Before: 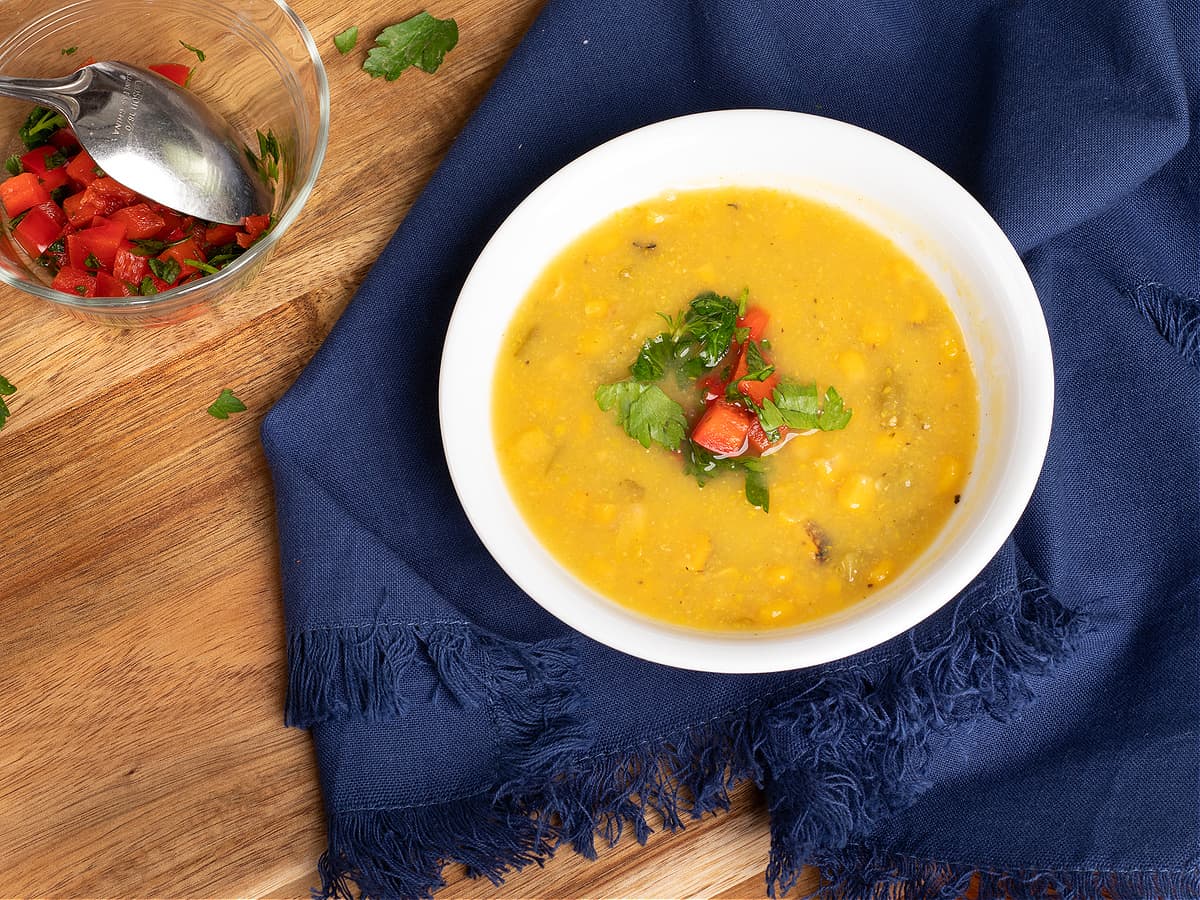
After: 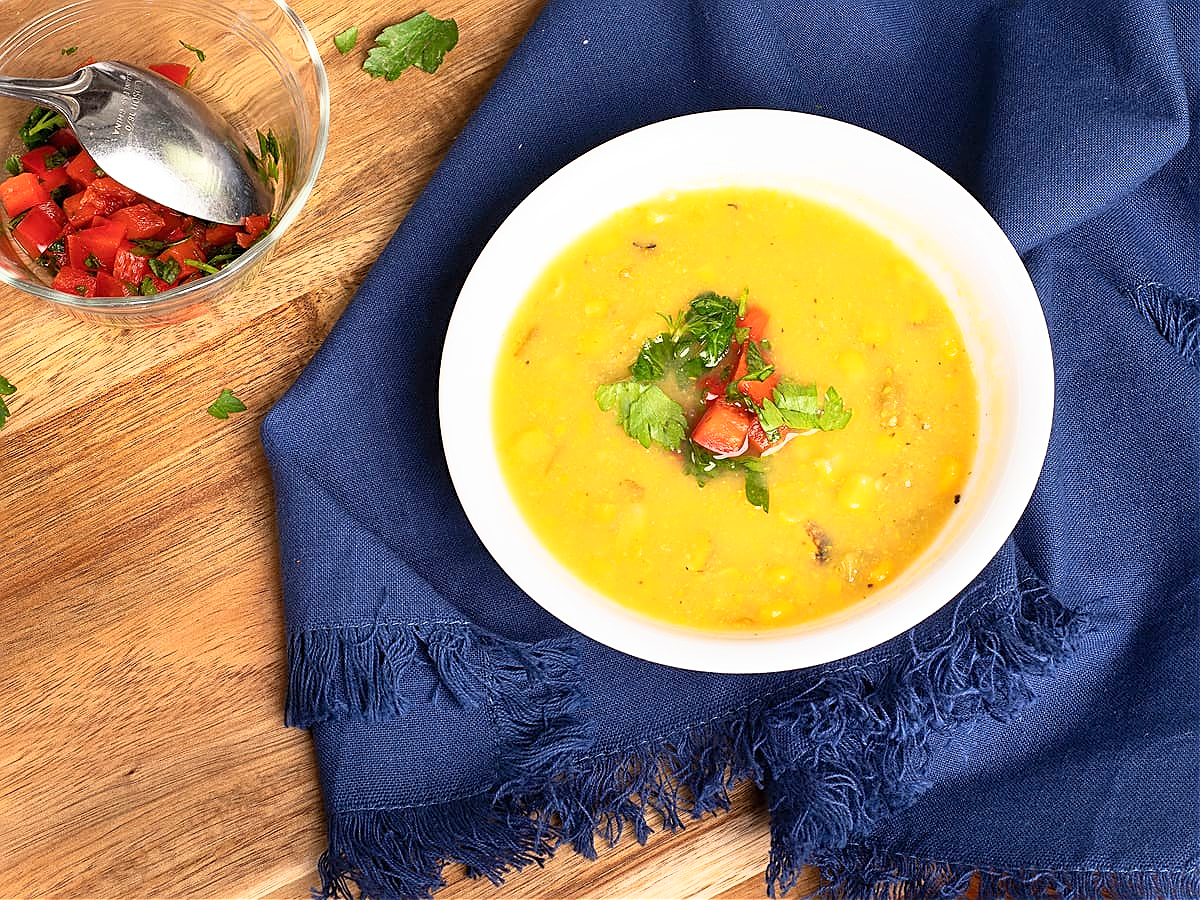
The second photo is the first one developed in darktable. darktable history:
base curve: curves: ch0 [(0, 0) (0.557, 0.834) (1, 1)]
sharpen: on, module defaults
color zones: curves: ch0 [(0.068, 0.464) (0.25, 0.5) (0.48, 0.508) (0.75, 0.536) (0.886, 0.476) (0.967, 0.456)]; ch1 [(0.066, 0.456) (0.25, 0.5) (0.616, 0.508) (0.746, 0.56) (0.934, 0.444)]
